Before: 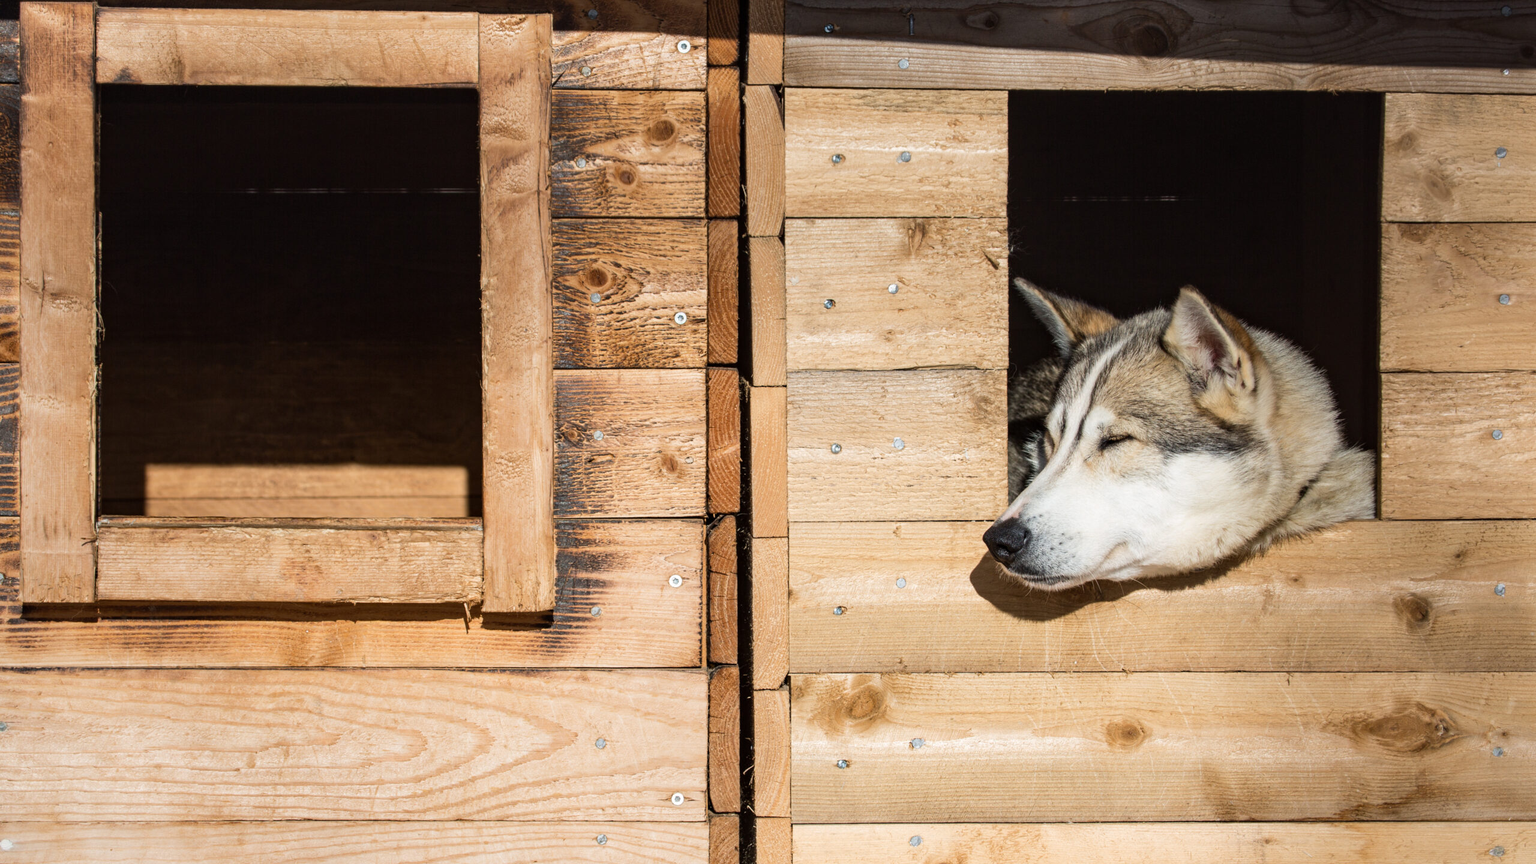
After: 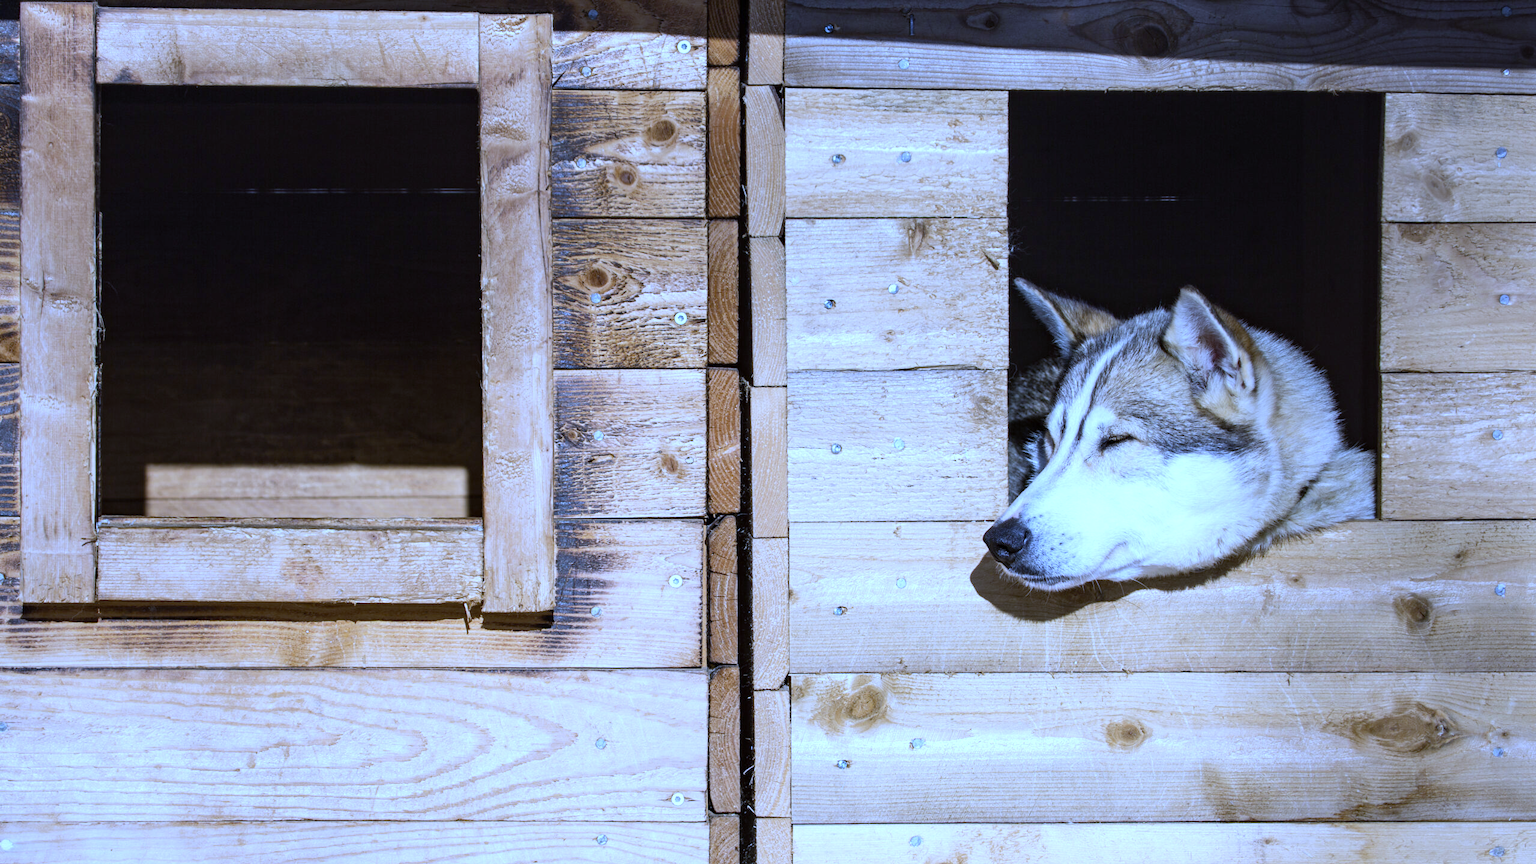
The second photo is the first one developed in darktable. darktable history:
exposure: exposure 0.29 EV, compensate highlight preservation false
white balance: red 0.766, blue 1.537
